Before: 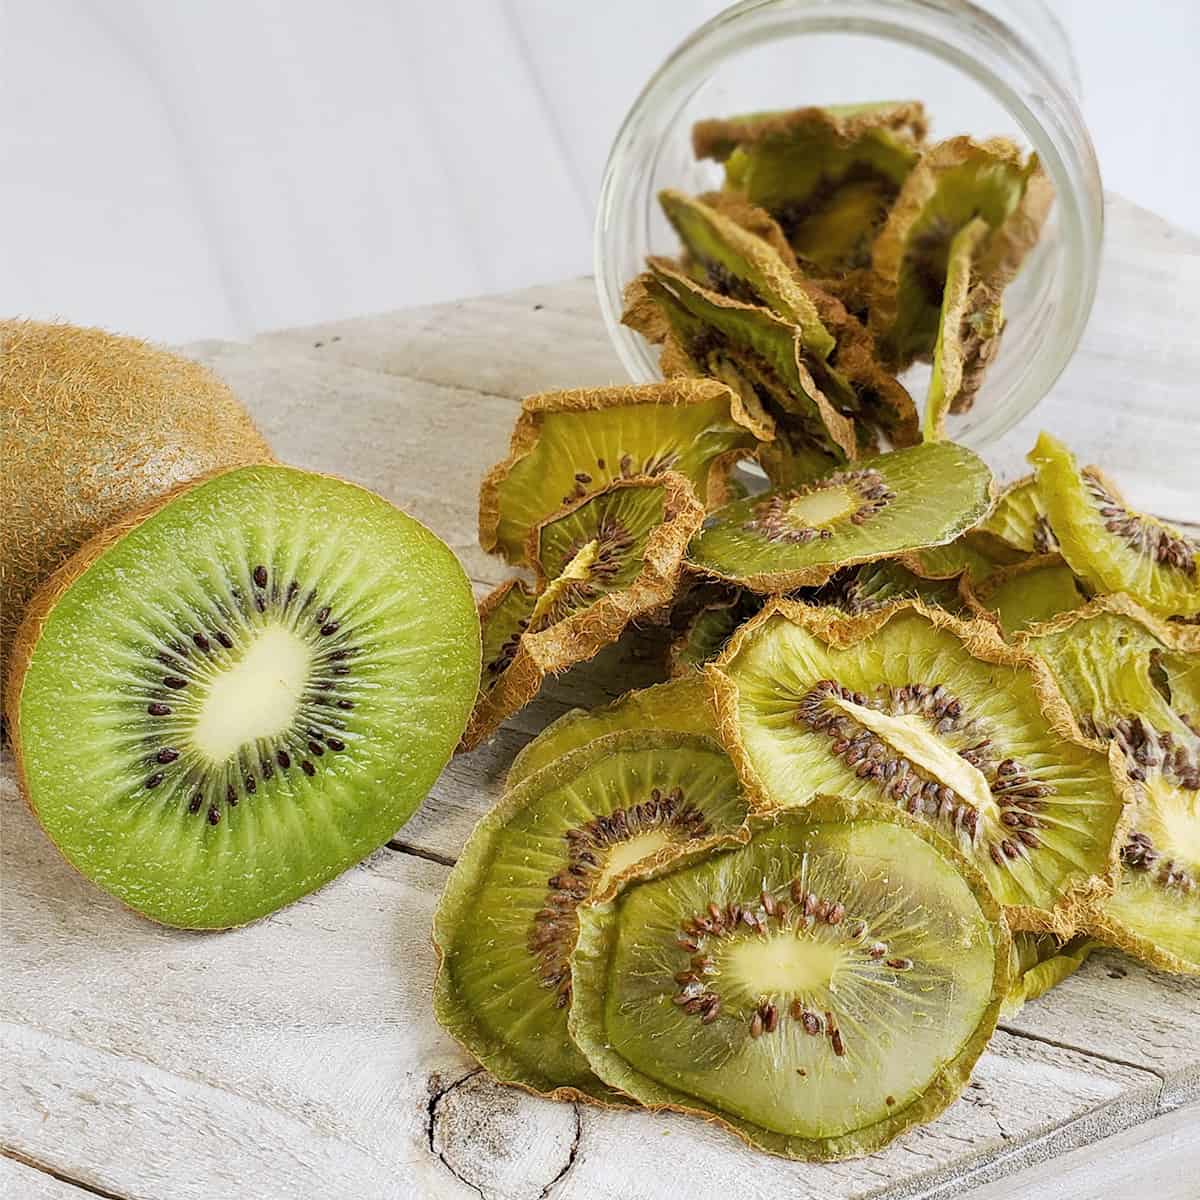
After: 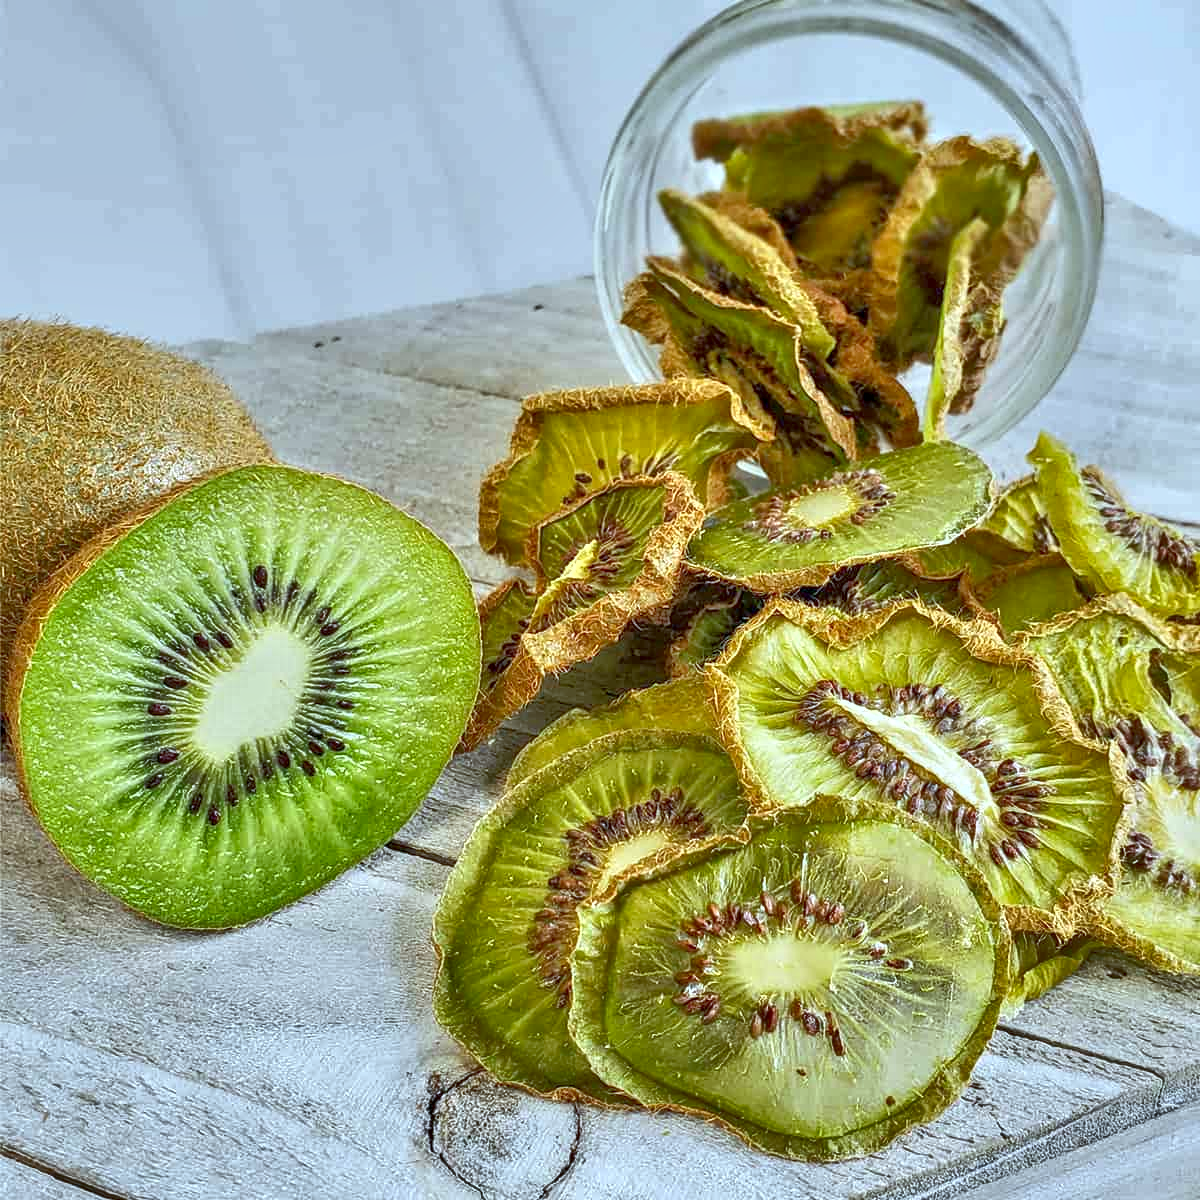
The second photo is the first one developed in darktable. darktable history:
contrast brightness saturation: contrast 0.07, brightness -0.14, saturation 0.11
shadows and highlights: highlights color adjustment 0%, low approximation 0.01, soften with gaussian
local contrast: on, module defaults
color calibration: illuminant F (fluorescent), F source F9 (Cool White Deluxe 4150 K) – high CRI, x 0.374, y 0.373, temperature 4158.34 K
tone equalizer: -8 EV 2 EV, -7 EV 2 EV, -6 EV 2 EV, -5 EV 2 EV, -4 EV 2 EV, -3 EV 1.5 EV, -2 EV 1 EV, -1 EV 0.5 EV
